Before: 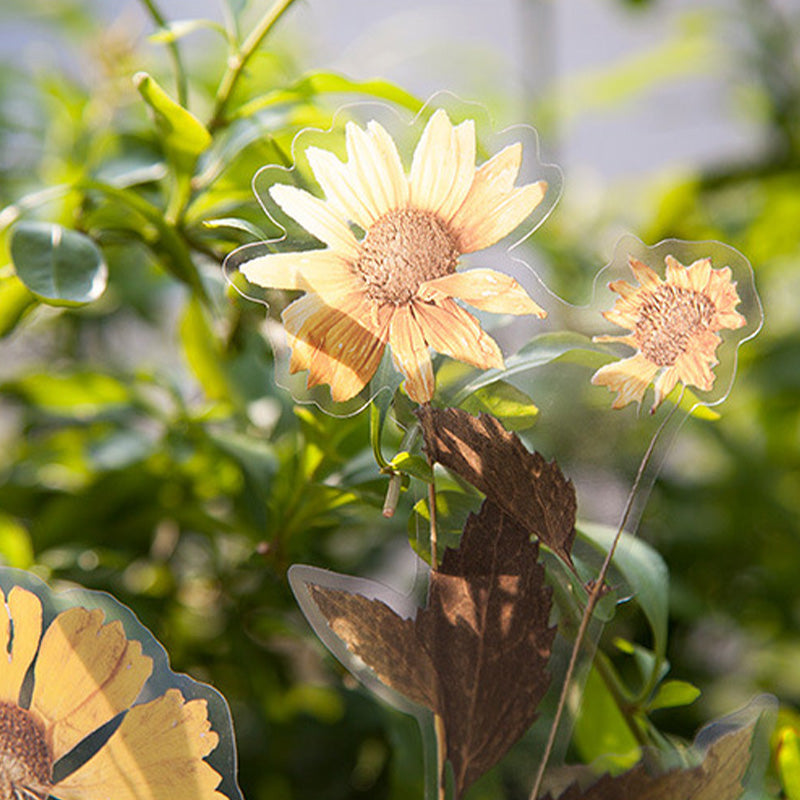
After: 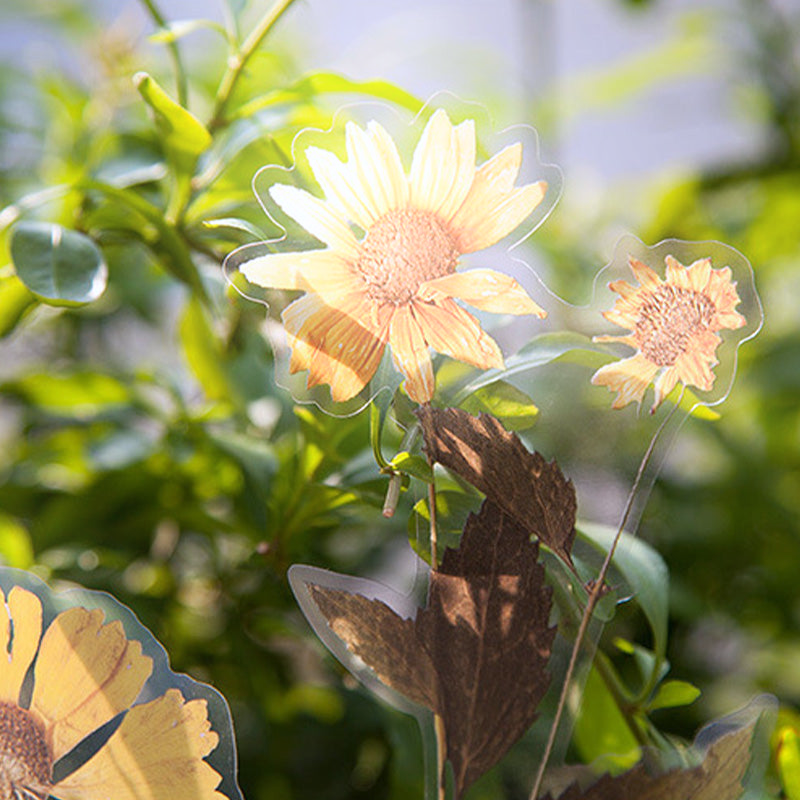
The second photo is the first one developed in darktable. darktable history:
bloom: size 16%, threshold 98%, strength 20%
white balance: red 0.984, blue 1.059
